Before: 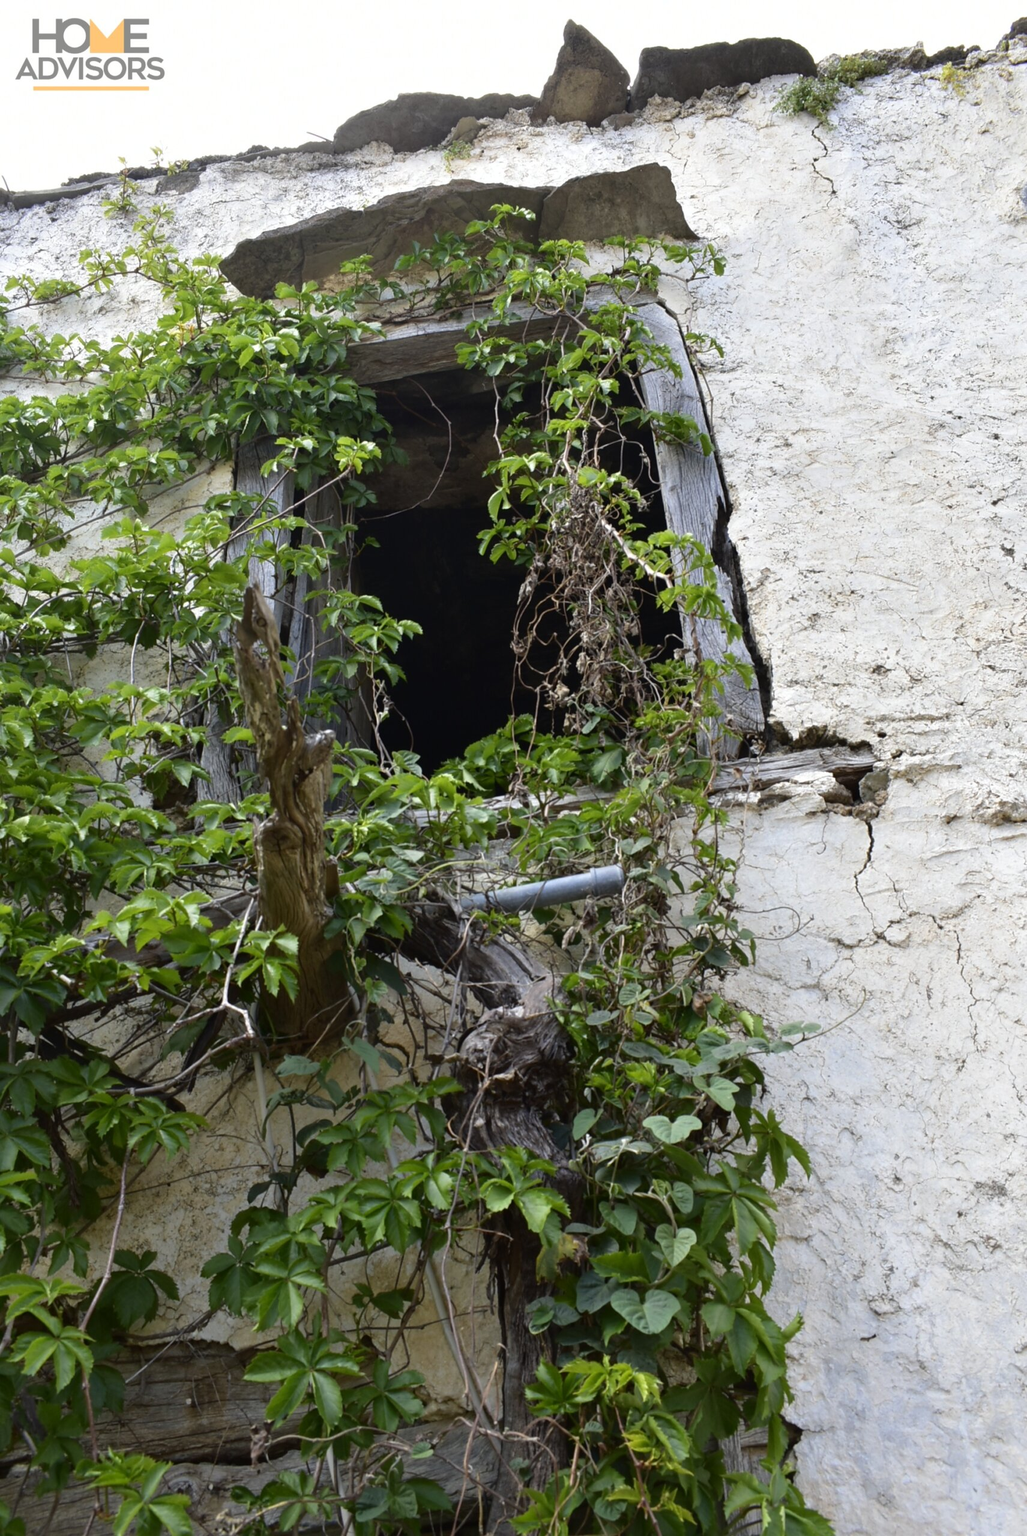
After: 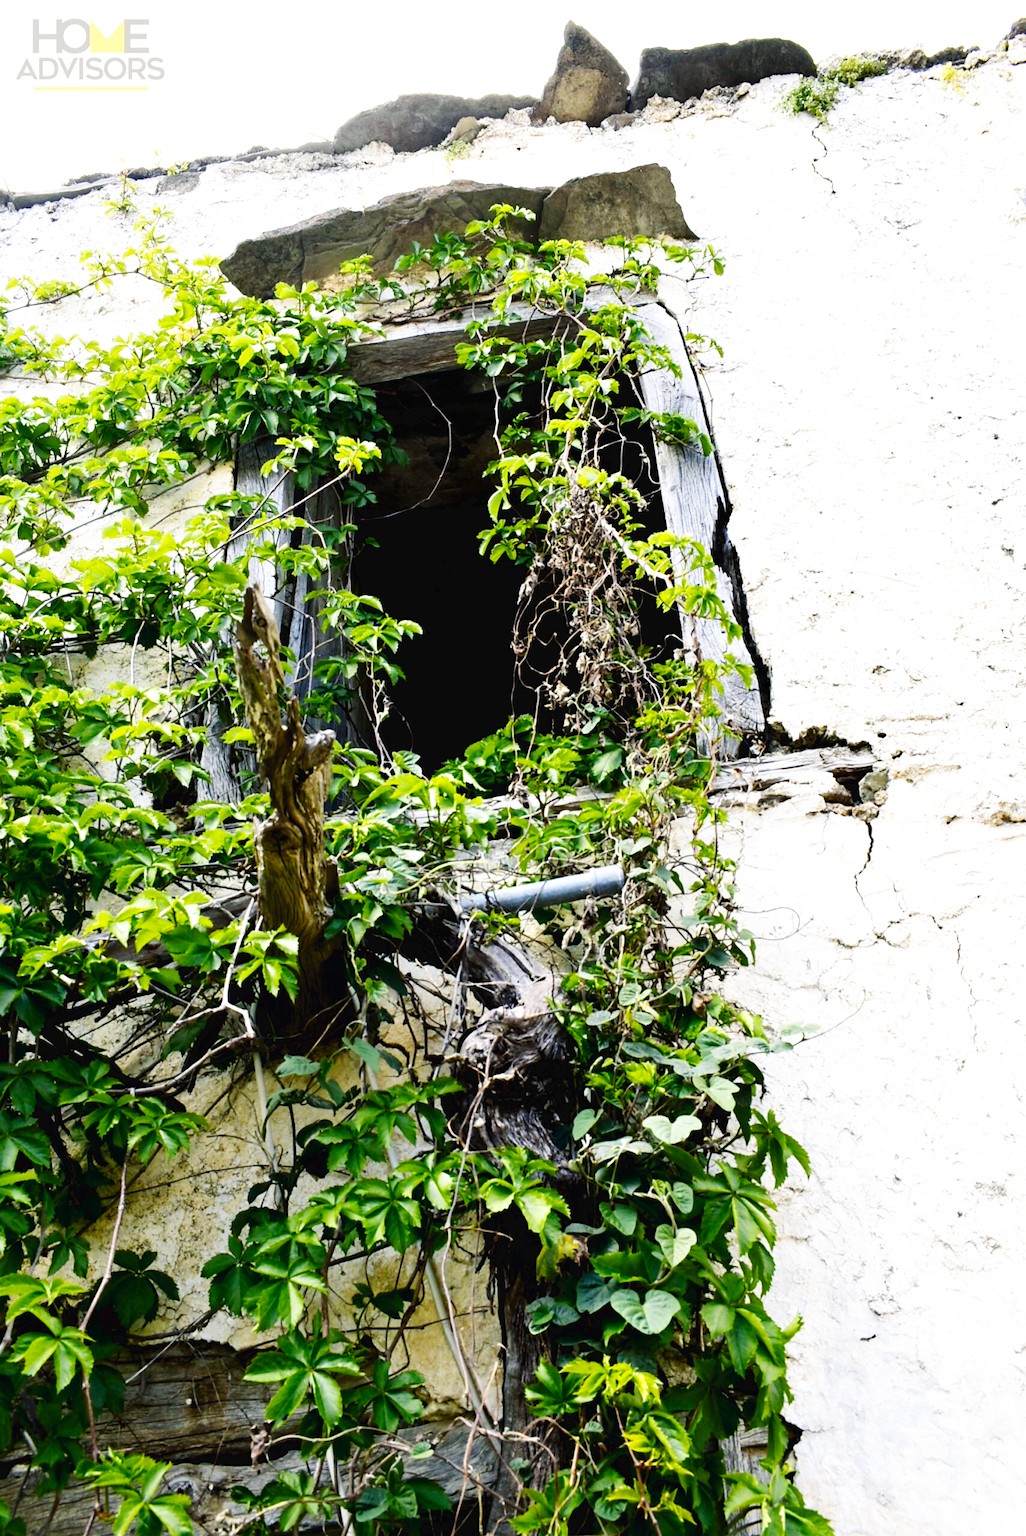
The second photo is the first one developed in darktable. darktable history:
tone equalizer: -8 EV -0.417 EV, -7 EV -0.389 EV, -6 EV -0.333 EV, -5 EV -0.222 EV, -3 EV 0.222 EV, -2 EV 0.333 EV, -1 EV 0.389 EV, +0 EV 0.417 EV, edges refinement/feathering 500, mask exposure compensation -1.57 EV, preserve details no
base curve: curves: ch0 [(0, 0.003) (0.001, 0.002) (0.006, 0.004) (0.02, 0.022) (0.048, 0.086) (0.094, 0.234) (0.162, 0.431) (0.258, 0.629) (0.385, 0.8) (0.548, 0.918) (0.751, 0.988) (1, 1)], preserve colors none
color balance rgb: shadows lift › chroma 2%, shadows lift › hue 217.2°, power › hue 60°, highlights gain › chroma 1%, highlights gain › hue 69.6°, global offset › luminance -0.5%, perceptual saturation grading › global saturation 15%, global vibrance 15%
